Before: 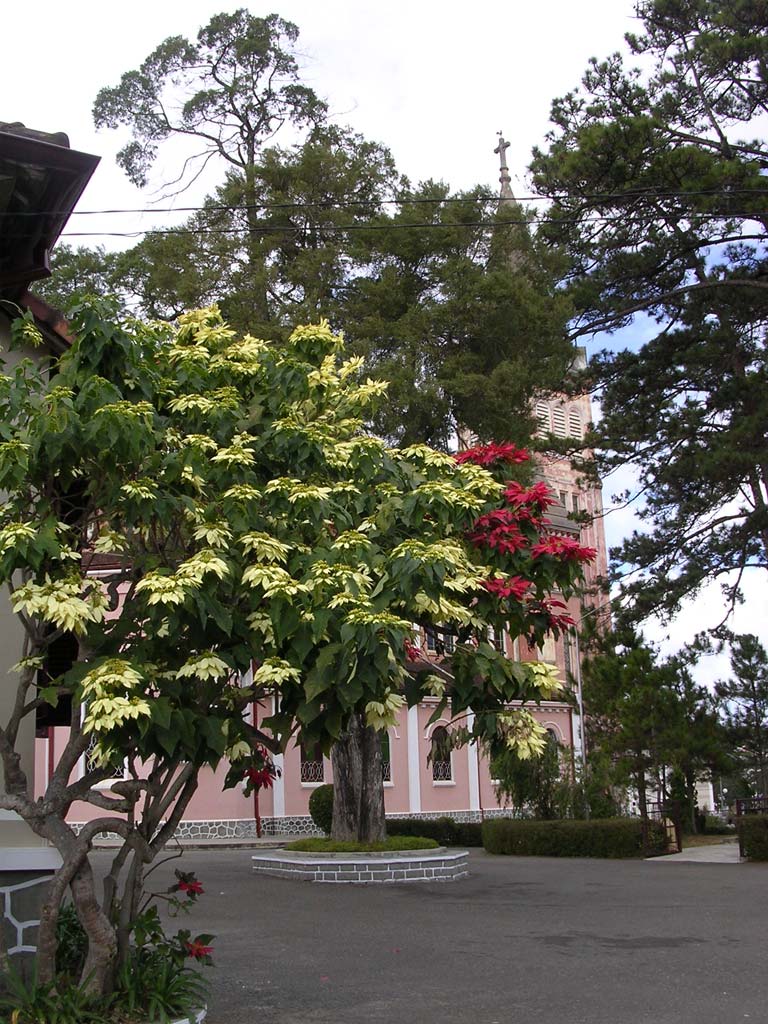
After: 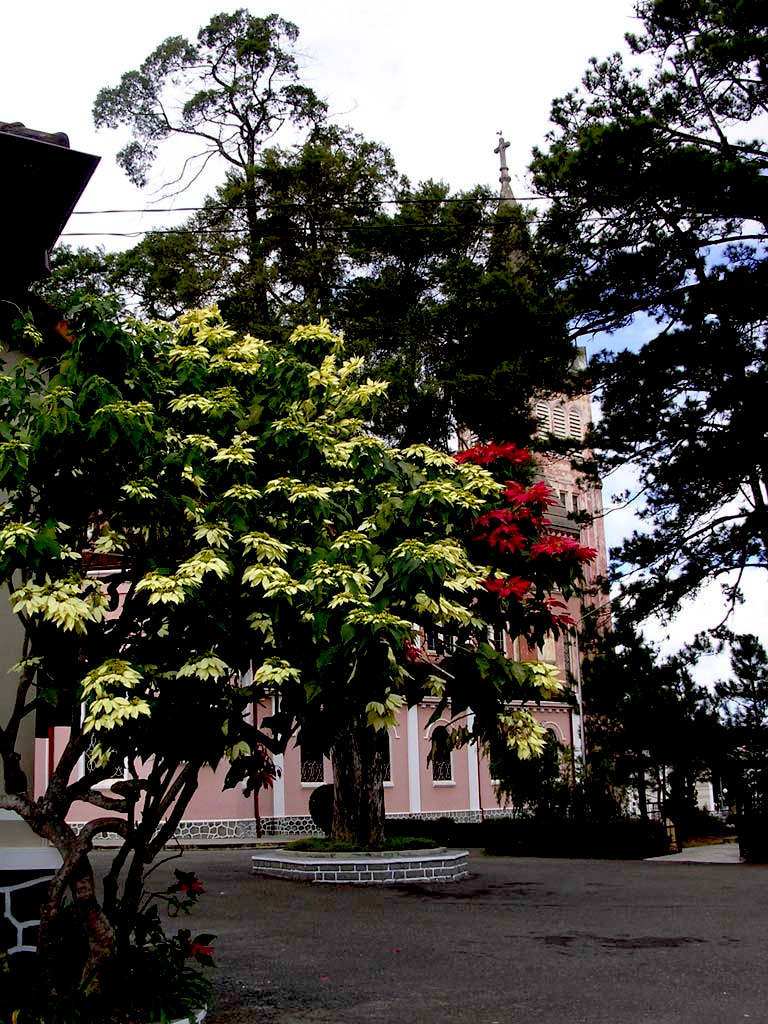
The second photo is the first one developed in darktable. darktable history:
exposure: black level correction 0.058, compensate exposure bias true, compensate highlight preservation false
